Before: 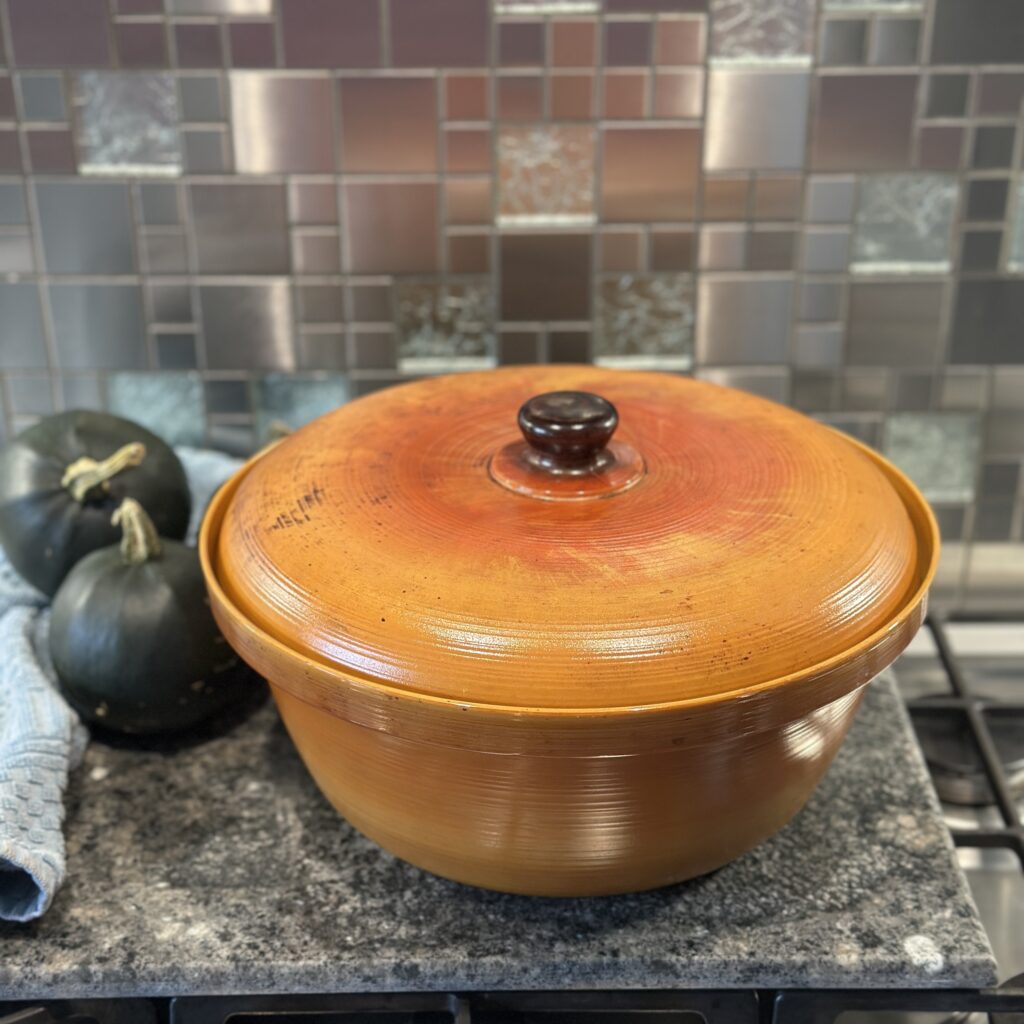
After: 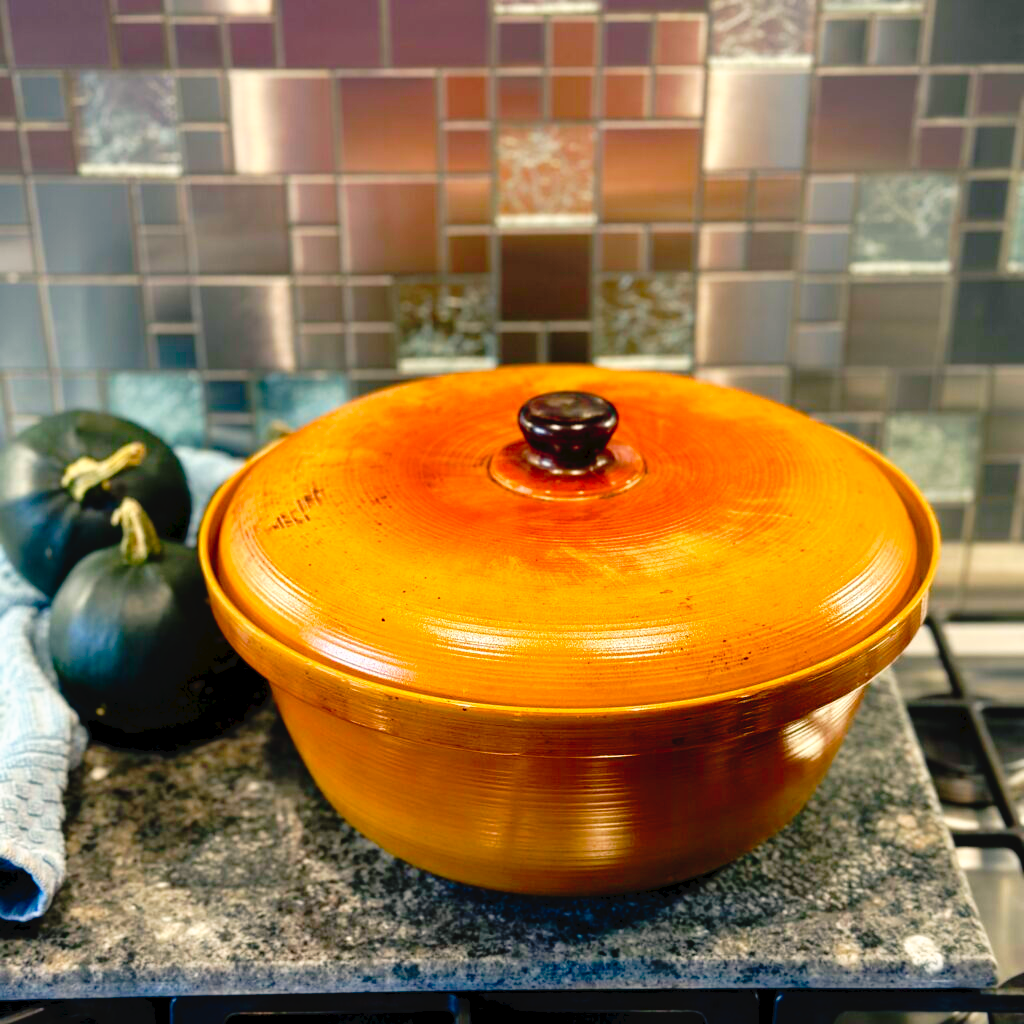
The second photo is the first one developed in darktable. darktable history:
color balance rgb: shadows lift › chroma 3%, shadows lift › hue 240.84°, highlights gain › chroma 3%, highlights gain › hue 73.2°, global offset › luminance -0.5%, perceptual saturation grading › global saturation 20%, perceptual saturation grading › highlights -25%, perceptual saturation grading › shadows 50%, global vibrance 25.26%
tone curve: curves: ch0 [(0, 0) (0.003, 0.033) (0.011, 0.033) (0.025, 0.036) (0.044, 0.039) (0.069, 0.04) (0.1, 0.043) (0.136, 0.052) (0.177, 0.085) (0.224, 0.14) (0.277, 0.225) (0.335, 0.333) (0.399, 0.419) (0.468, 0.51) (0.543, 0.603) (0.623, 0.713) (0.709, 0.808) (0.801, 0.901) (0.898, 0.98) (1, 1)], preserve colors none
